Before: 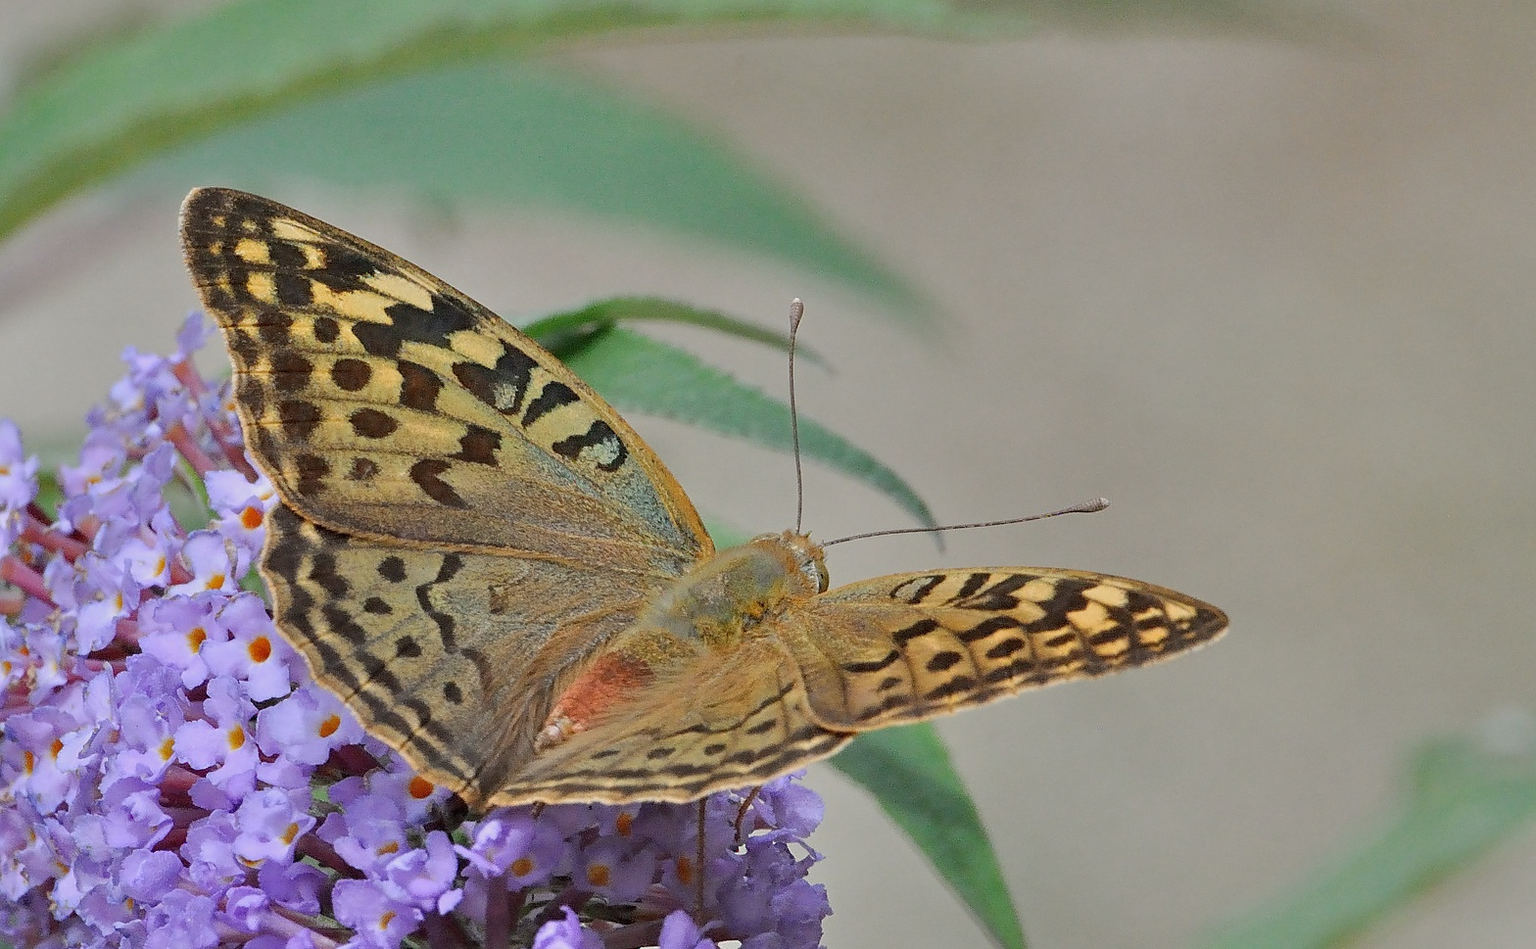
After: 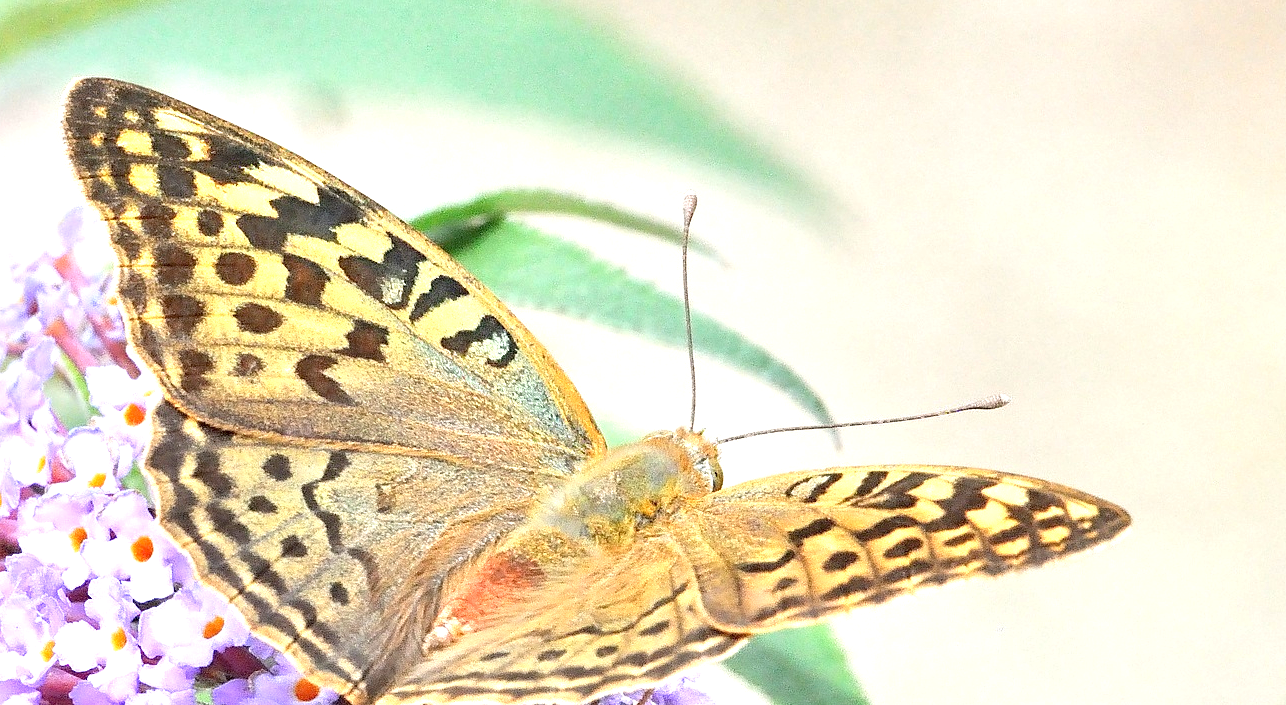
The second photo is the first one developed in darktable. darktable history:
crop: left 7.856%, top 11.836%, right 10.12%, bottom 15.387%
exposure: black level correction 0.001, exposure 1.646 EV, compensate exposure bias true, compensate highlight preservation false
